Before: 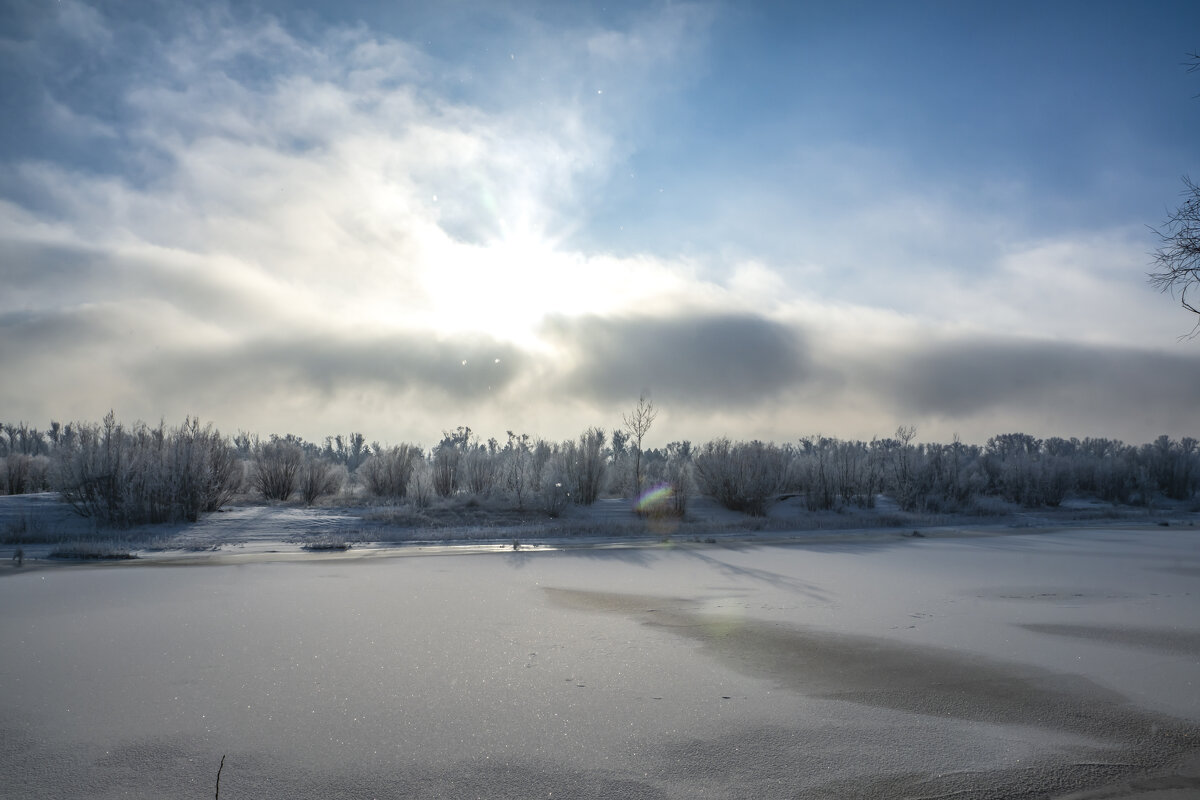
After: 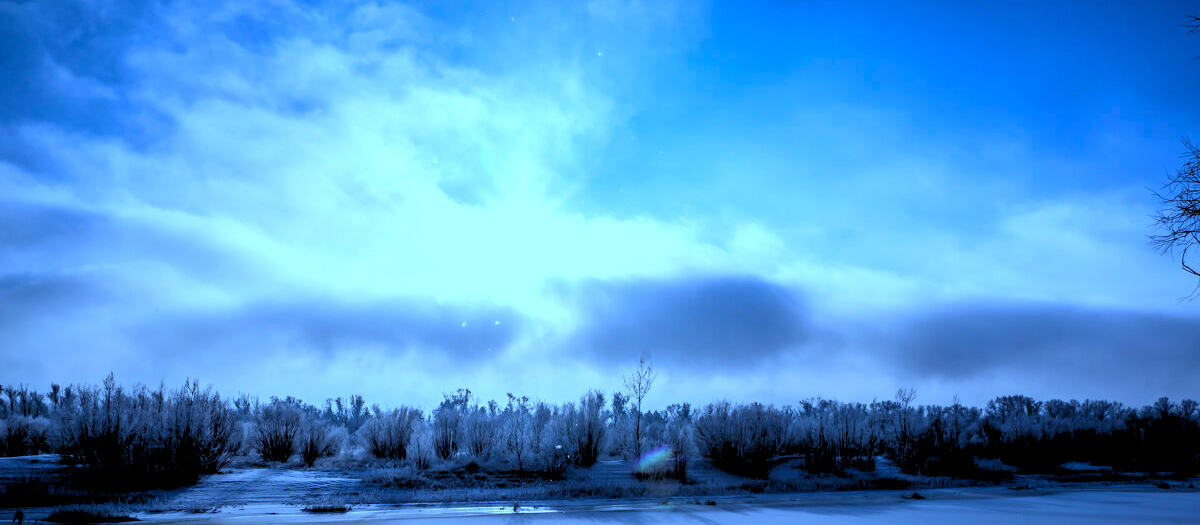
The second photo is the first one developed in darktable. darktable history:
white balance: red 0.766, blue 1.537
crop and rotate: top 4.848%, bottom 29.503%
rgb levels: levels [[0.034, 0.472, 0.904], [0, 0.5, 1], [0, 0.5, 1]]
